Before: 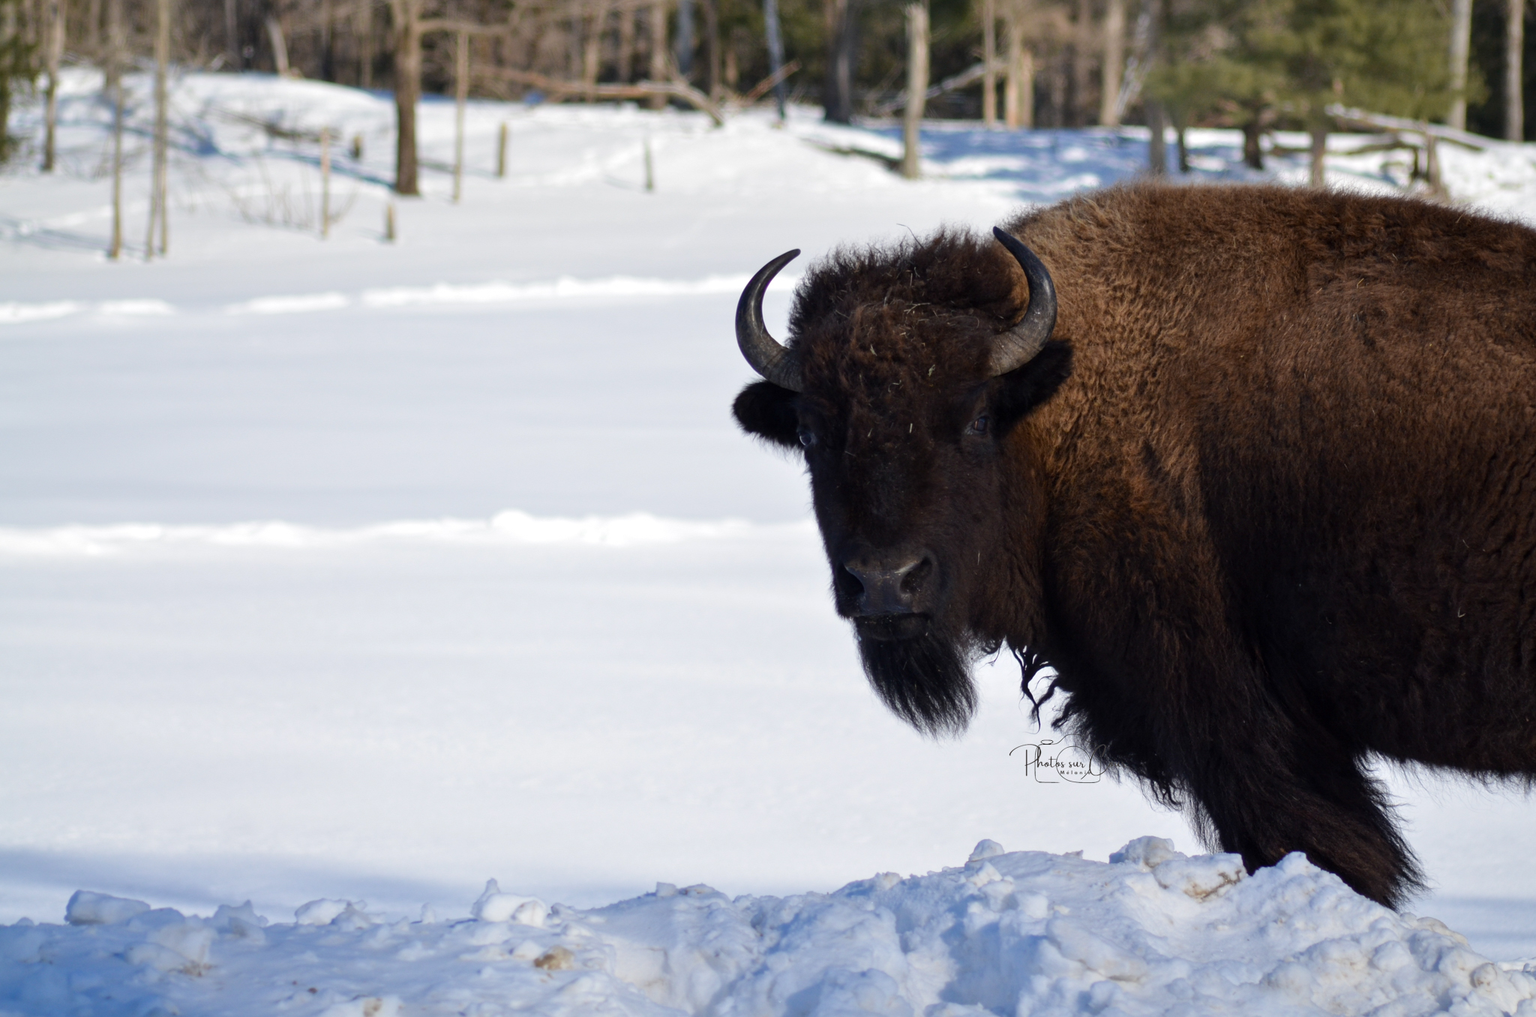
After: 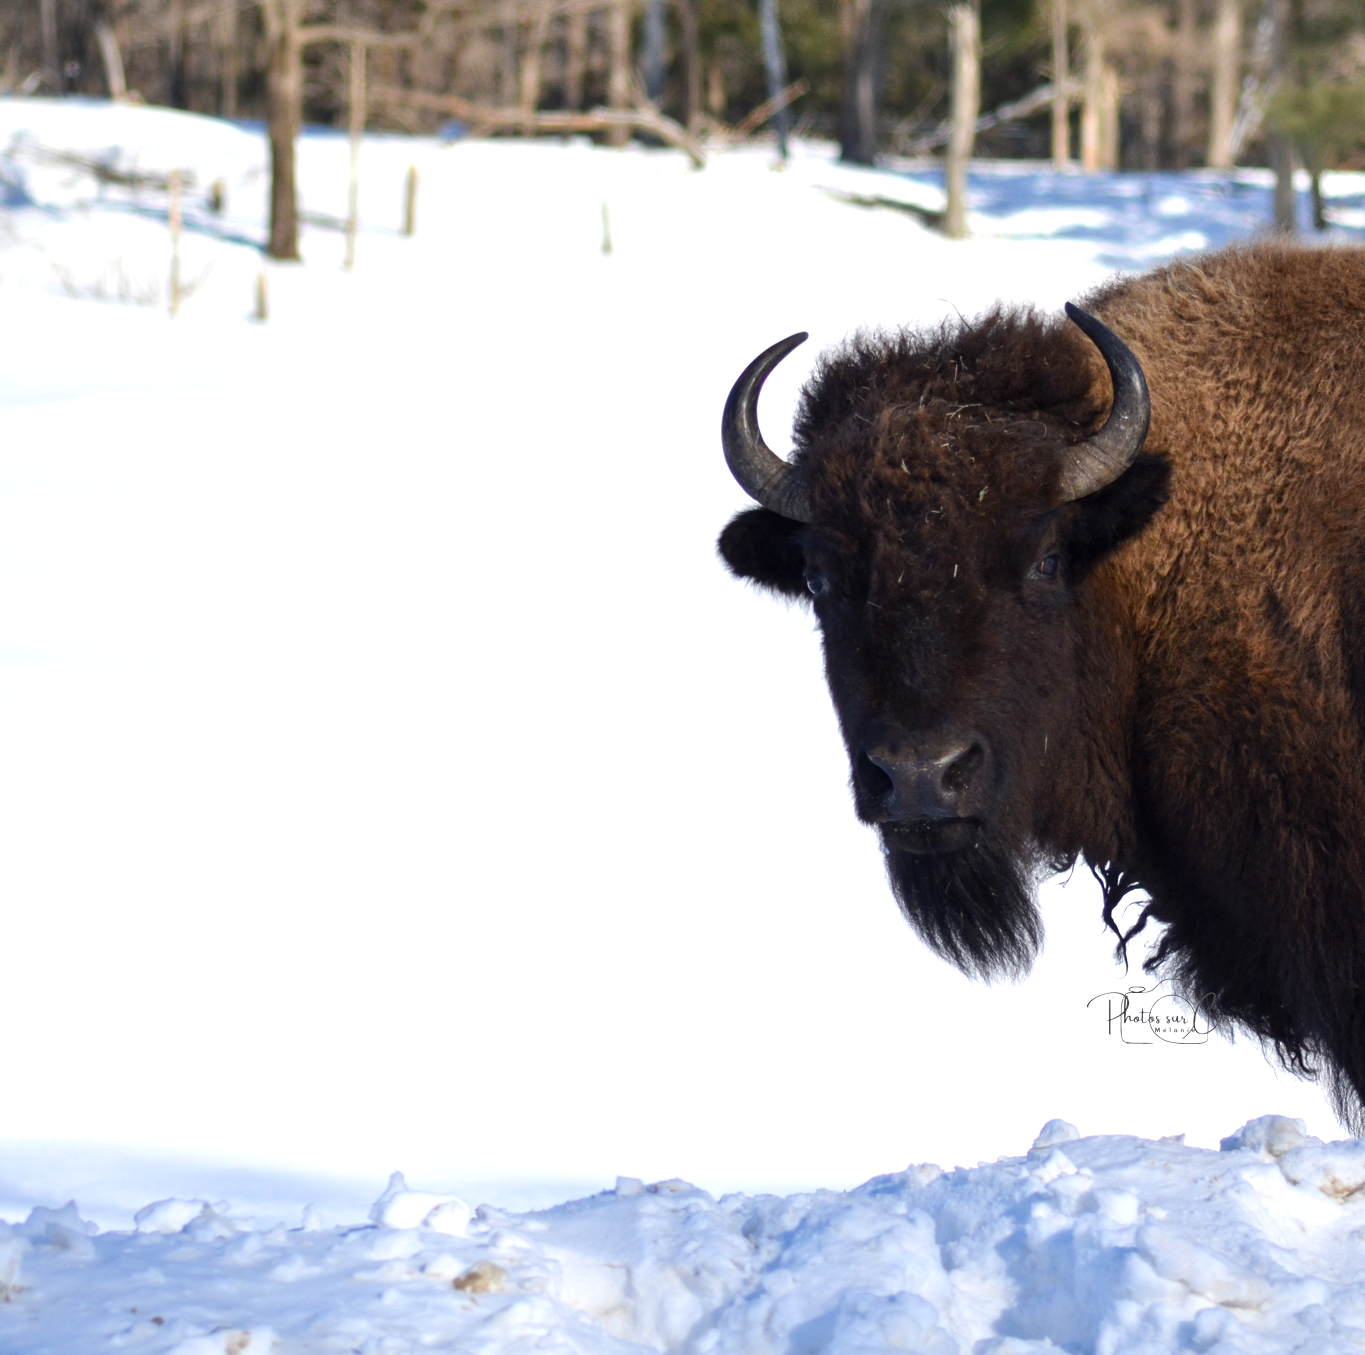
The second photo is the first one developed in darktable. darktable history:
crop and rotate: left 12.673%, right 20.66%
exposure: exposure 0.6 EV, compensate highlight preservation false
